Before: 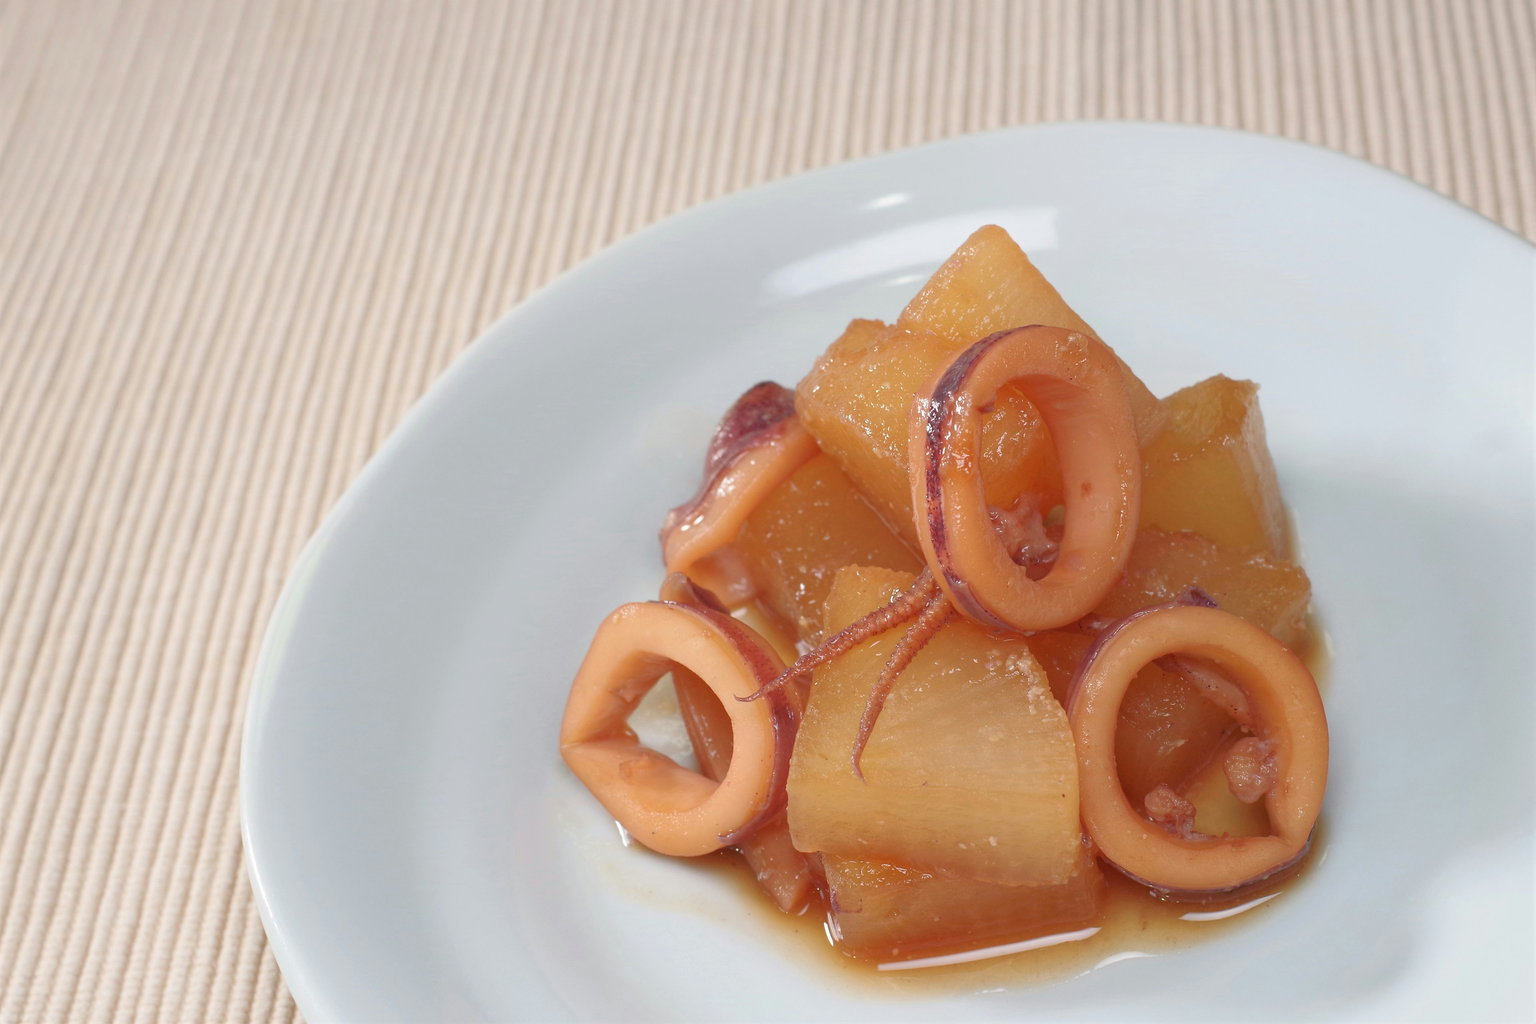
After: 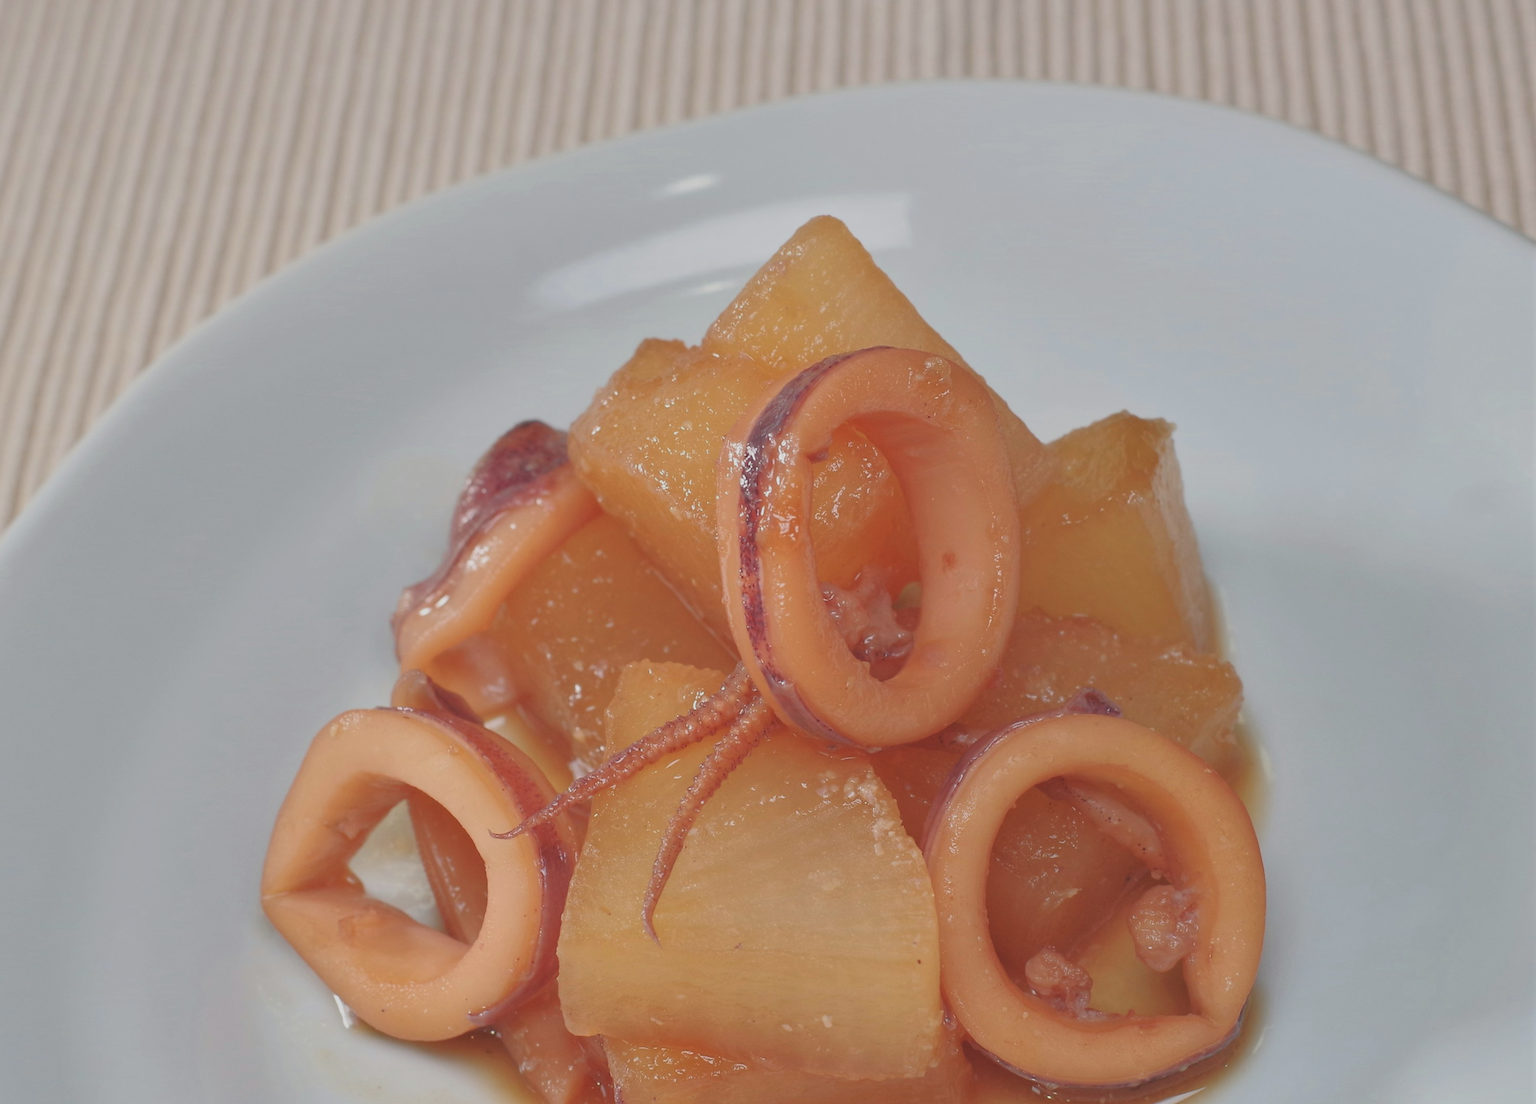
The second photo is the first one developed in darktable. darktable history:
exposure: black level correction -0.015, compensate highlight preservation false
crop: left 23.481%, top 5.867%, bottom 11.58%
shadows and highlights: shadows color adjustment 99.17%, highlights color adjustment 0.489%, soften with gaussian
filmic rgb: black relative exposure -16 EV, white relative exposure 4.06 EV, threshold 2.95 EV, target black luminance 0%, hardness 7.63, latitude 73.04%, contrast 0.904, highlights saturation mix 10.8%, shadows ↔ highlights balance -0.378%, enable highlight reconstruction true
